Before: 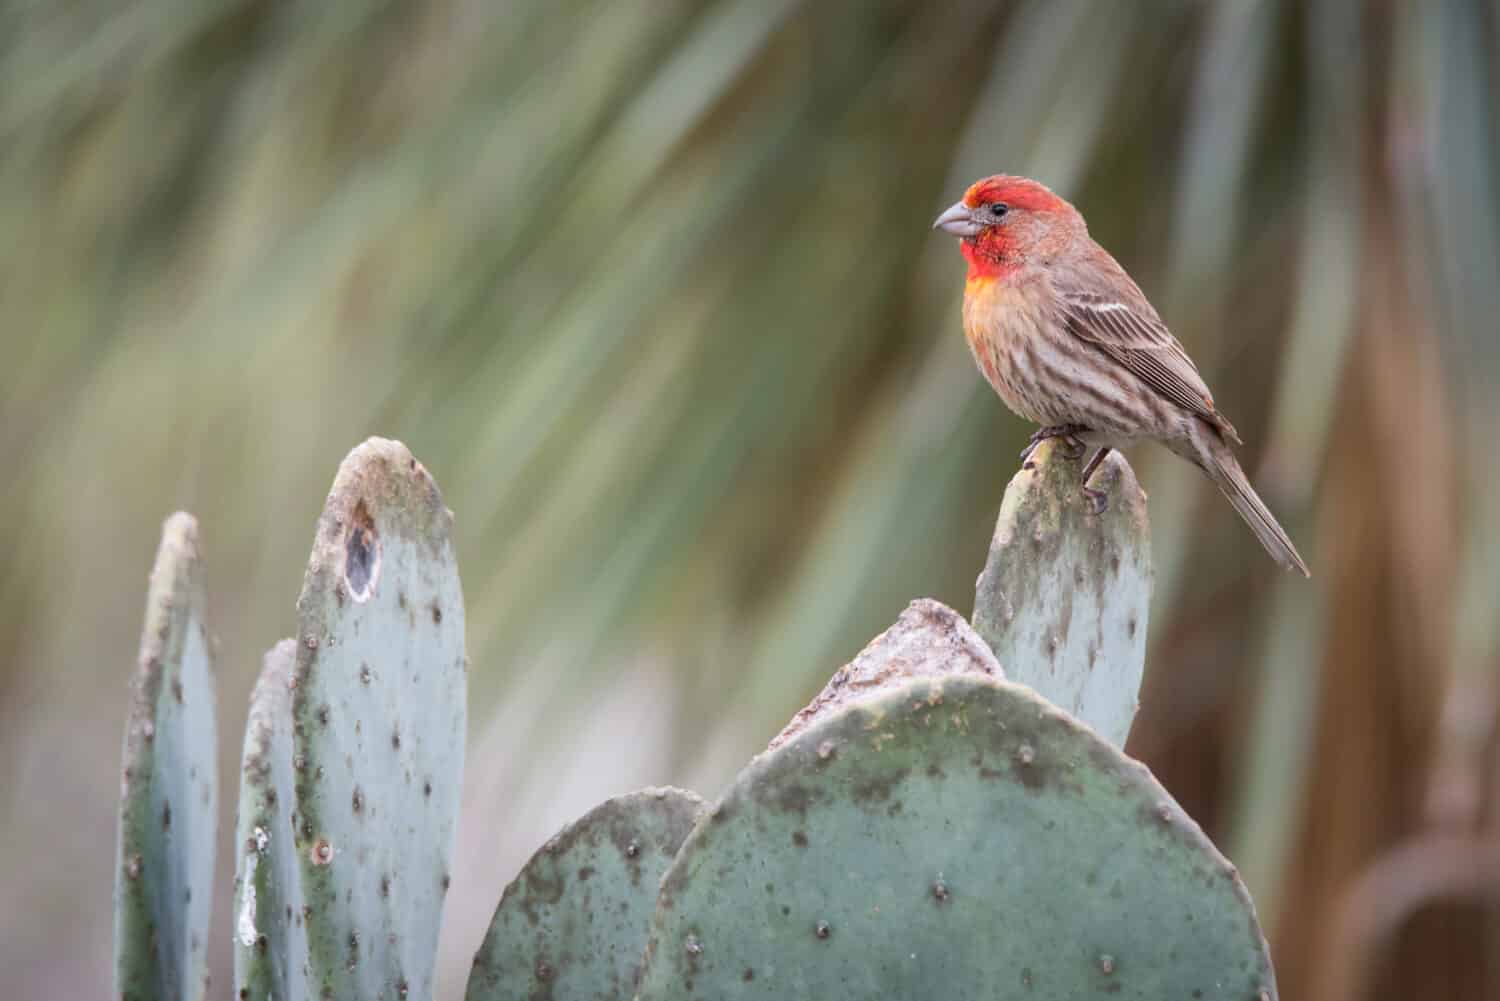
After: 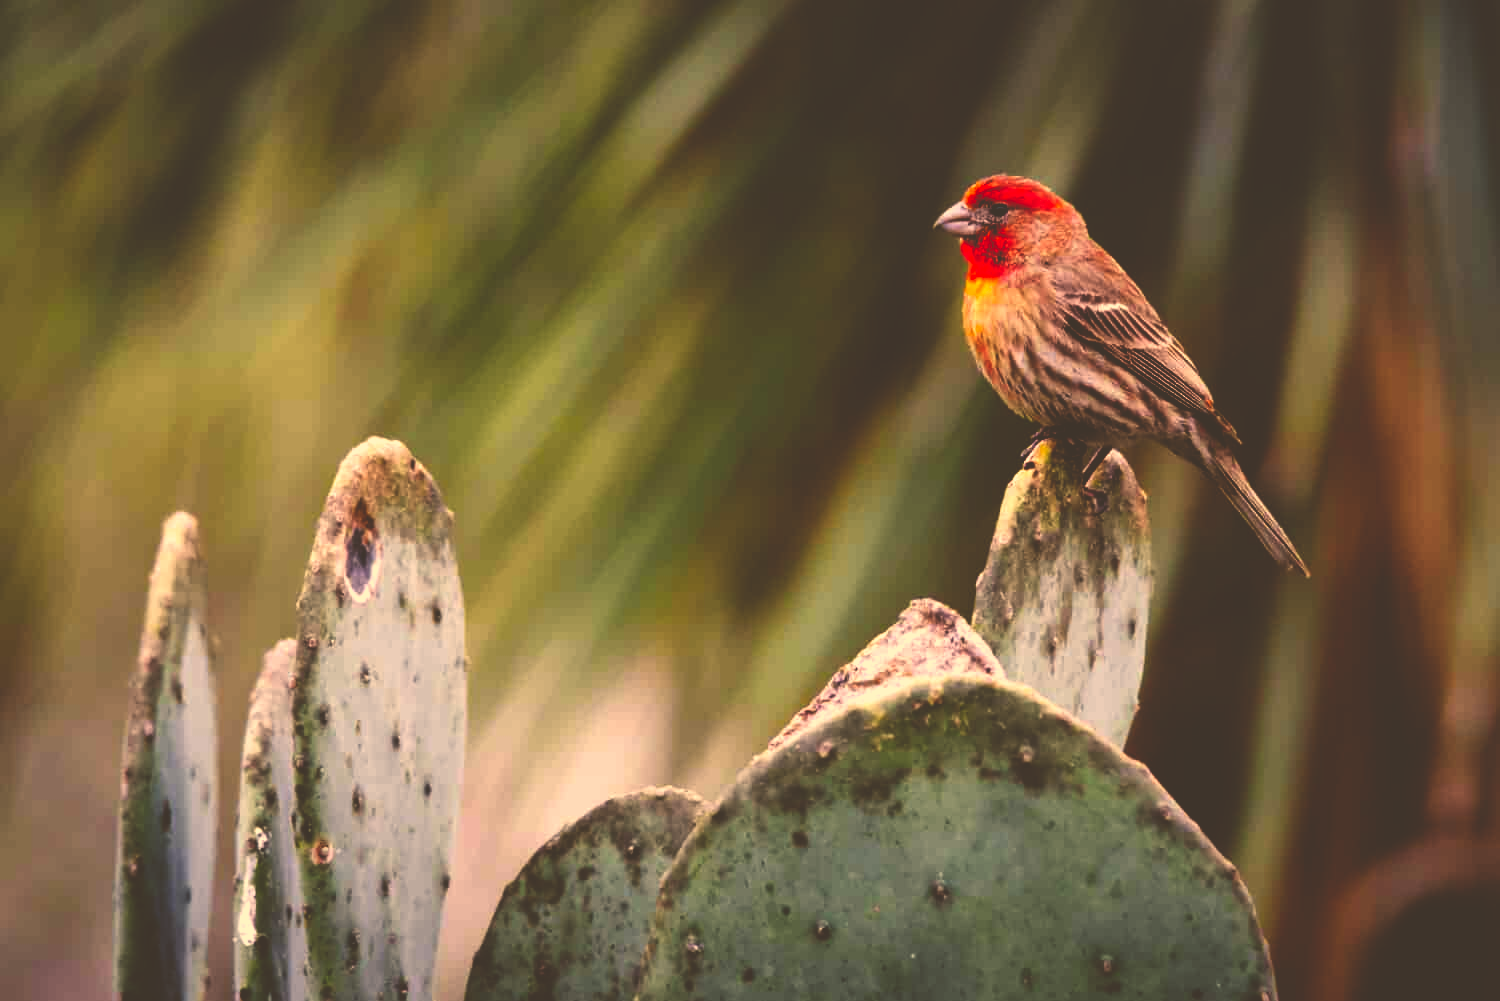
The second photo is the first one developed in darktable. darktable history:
color correction: highlights a* 14.85, highlights b* 31.8
base curve: curves: ch0 [(0, 0.036) (0.083, 0.04) (0.804, 1)], preserve colors none
